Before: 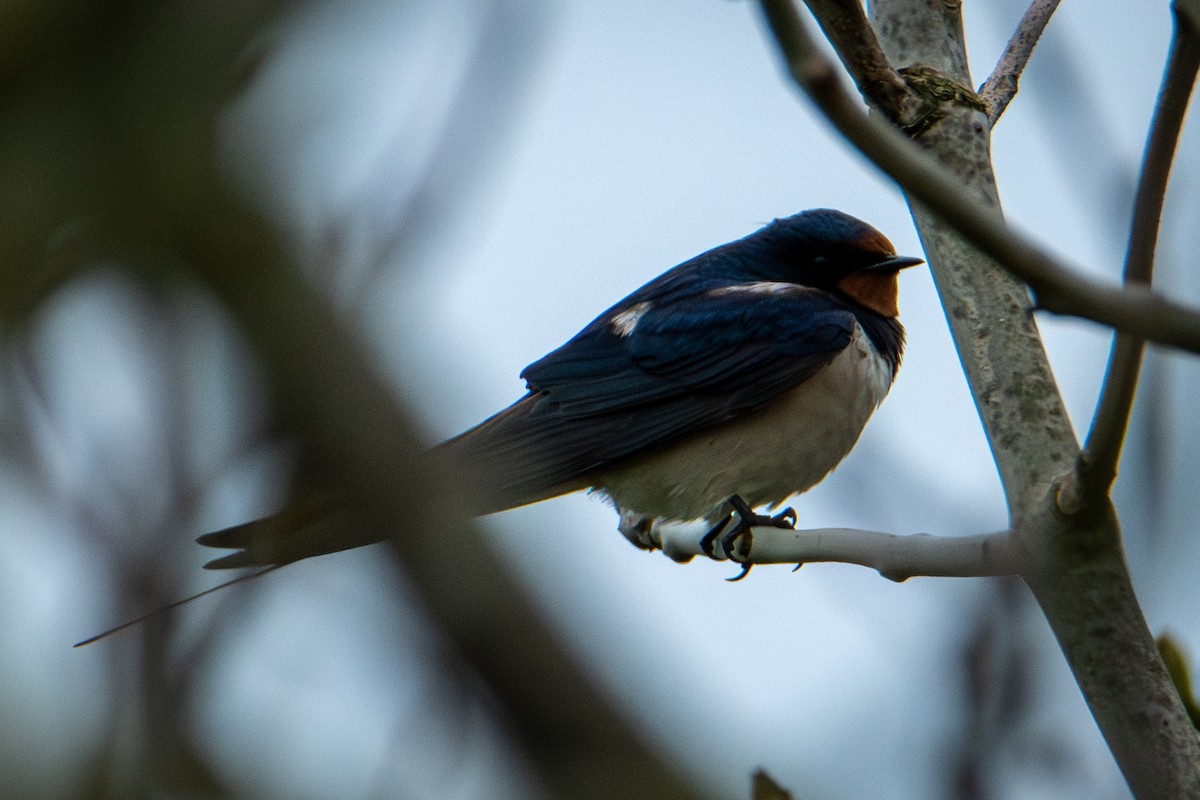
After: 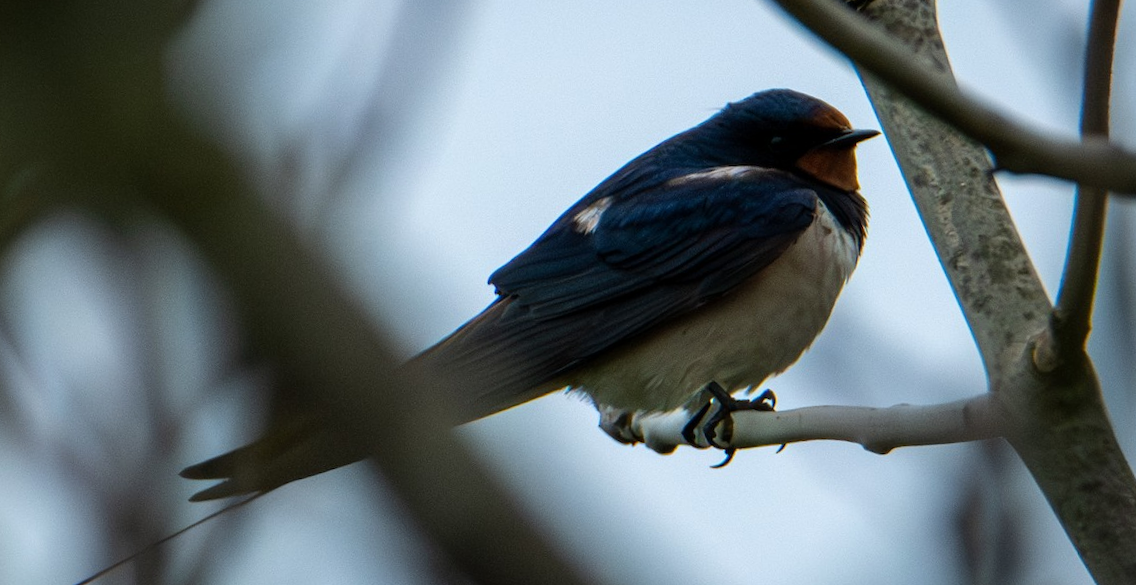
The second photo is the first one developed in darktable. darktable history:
crop: top 7.625%, bottom 8.027%
rotate and perspective: rotation -5°, crop left 0.05, crop right 0.952, crop top 0.11, crop bottom 0.89
